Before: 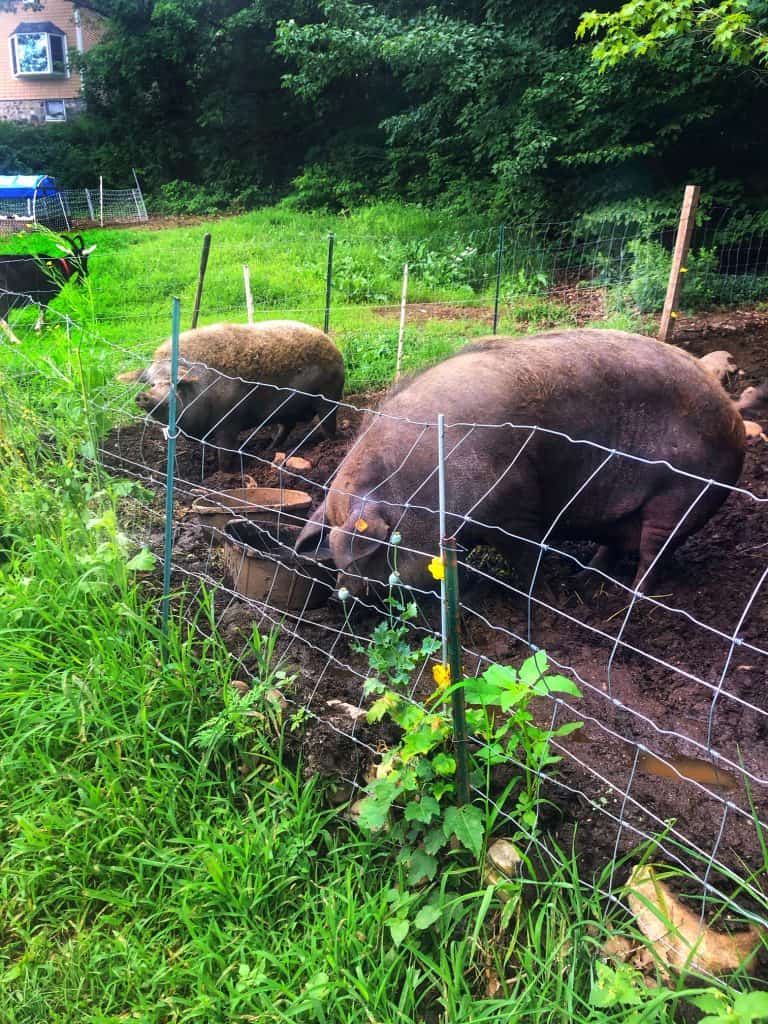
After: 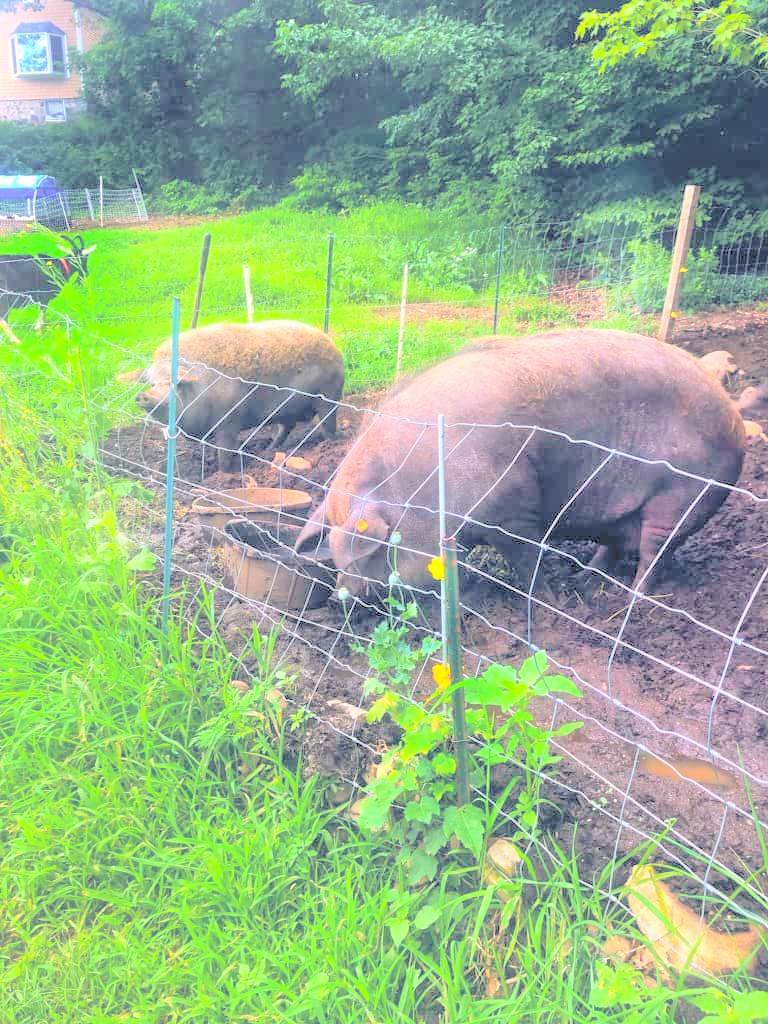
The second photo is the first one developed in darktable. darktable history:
contrast brightness saturation: brightness 1
color balance rgb: shadows lift › hue 87.51°, highlights gain › chroma 0.68%, highlights gain › hue 55.1°, global offset › chroma 0.13%, global offset › hue 253.66°, linear chroma grading › global chroma 0.5%, perceptual saturation grading › global saturation 16.38%
